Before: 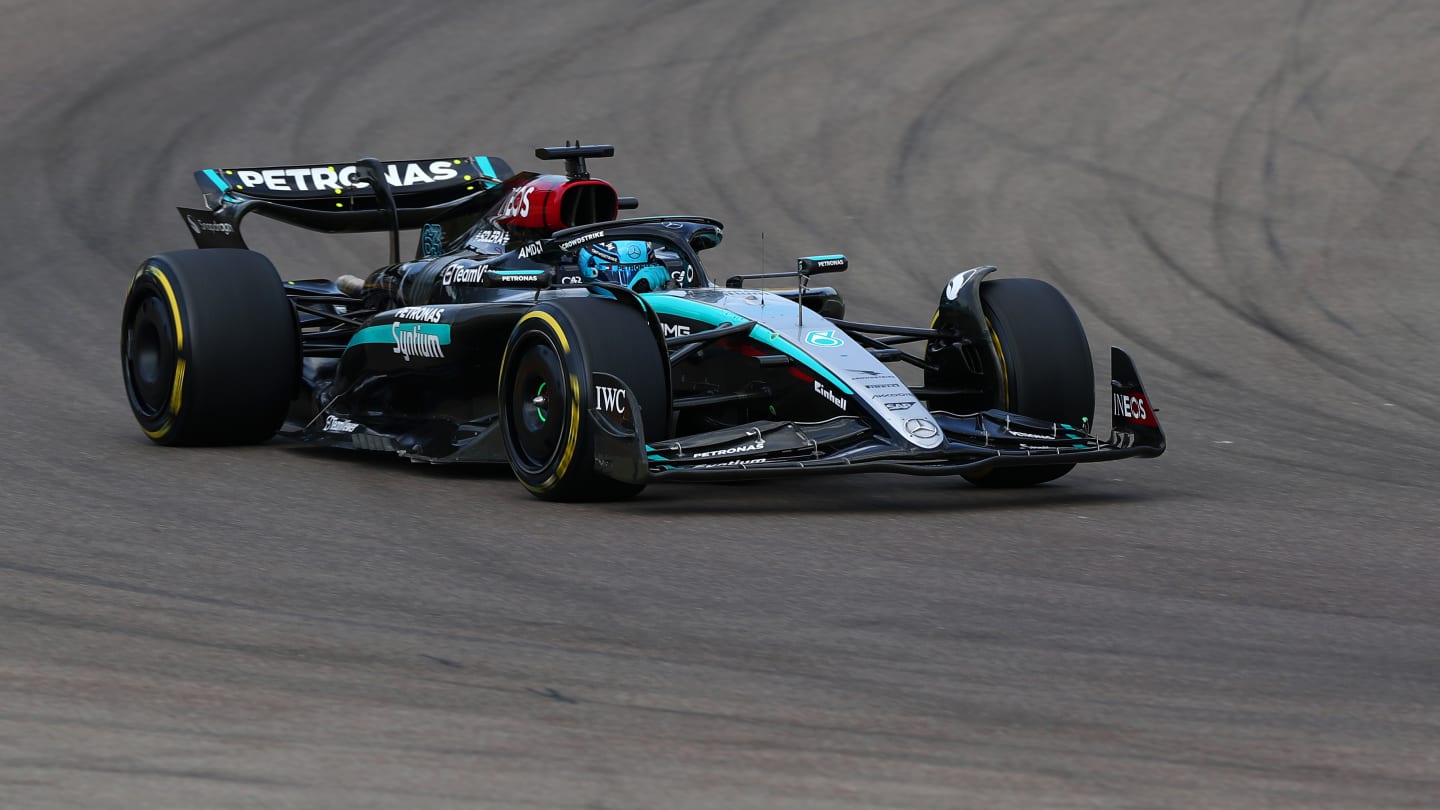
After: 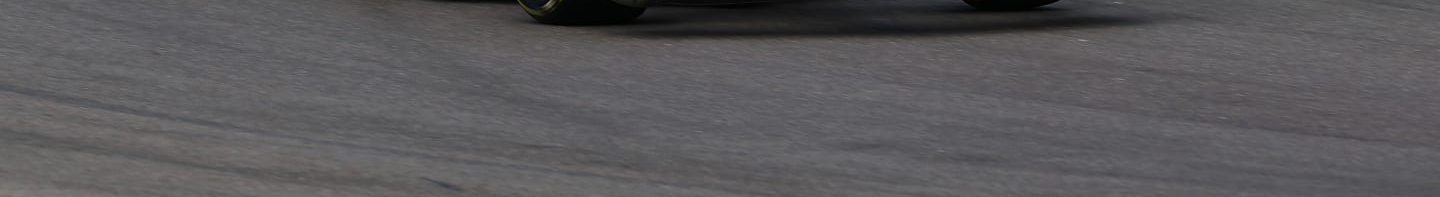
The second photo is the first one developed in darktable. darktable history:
crop and rotate: top 58.931%, bottom 16.743%
